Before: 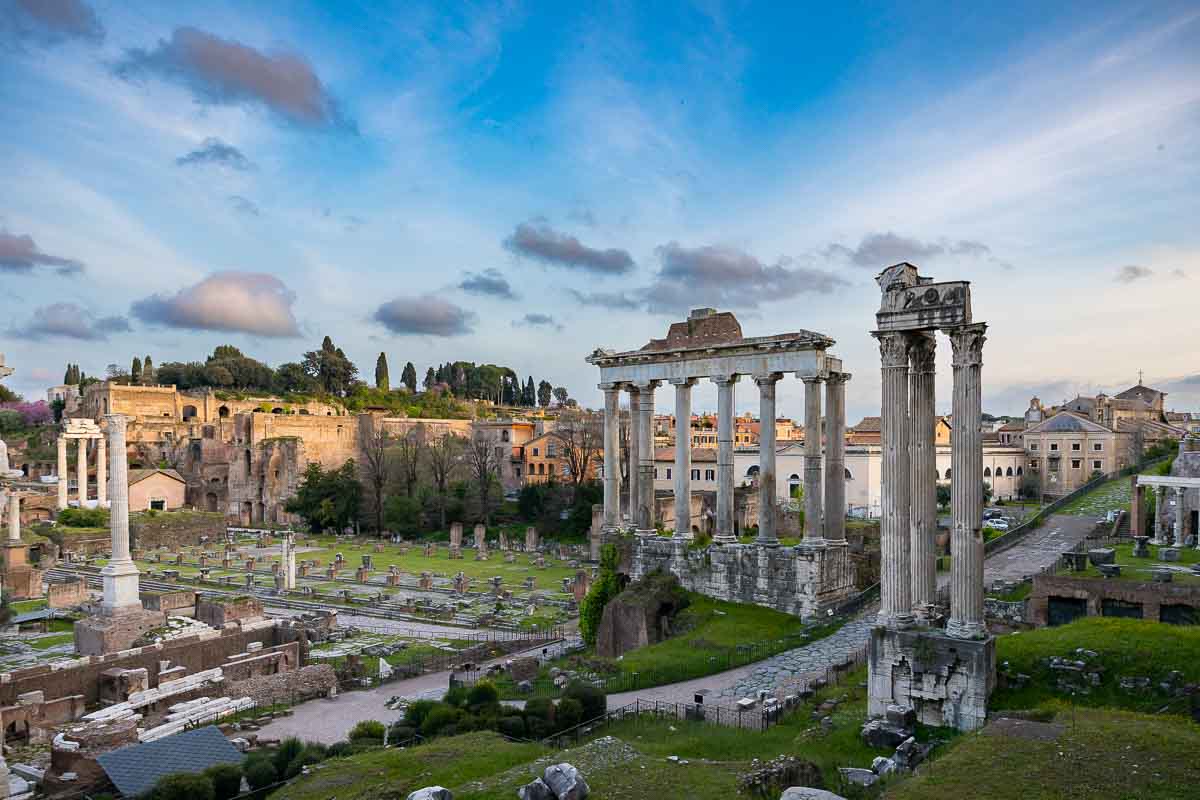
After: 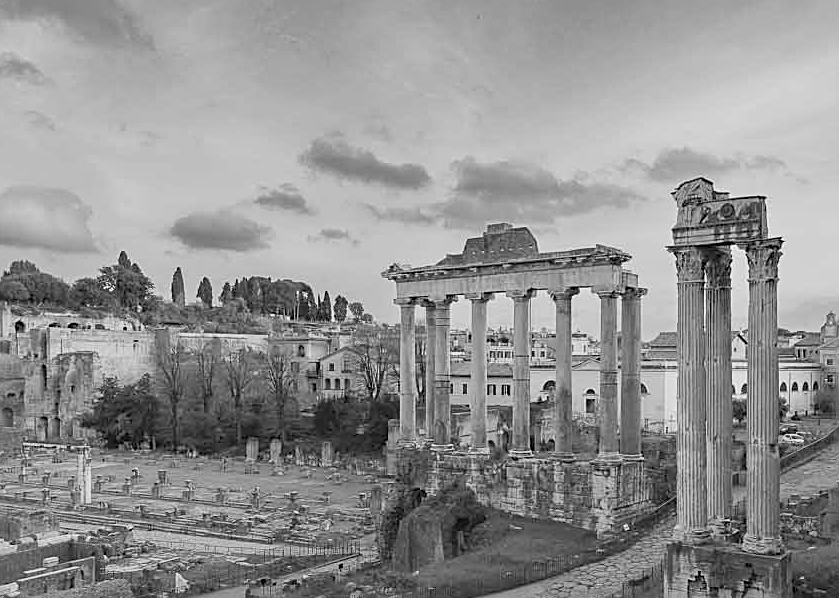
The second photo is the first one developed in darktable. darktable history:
local contrast: mode bilateral grid, contrast 20, coarseness 50, detail 120%, midtone range 0.2
sharpen: on, module defaults
color correction: saturation 0.57
color balance rgb: shadows lift › chroma 1%, shadows lift › hue 113°, highlights gain › chroma 0.2%, highlights gain › hue 333°, perceptual saturation grading › global saturation 20%, perceptual saturation grading › highlights -50%, perceptual saturation grading › shadows 25%, contrast -30%
monochrome: a -3.63, b -0.465
exposure: black level correction -0.002, exposure 0.54 EV, compensate highlight preservation false
crop and rotate: left 17.046%, top 10.659%, right 12.989%, bottom 14.553%
